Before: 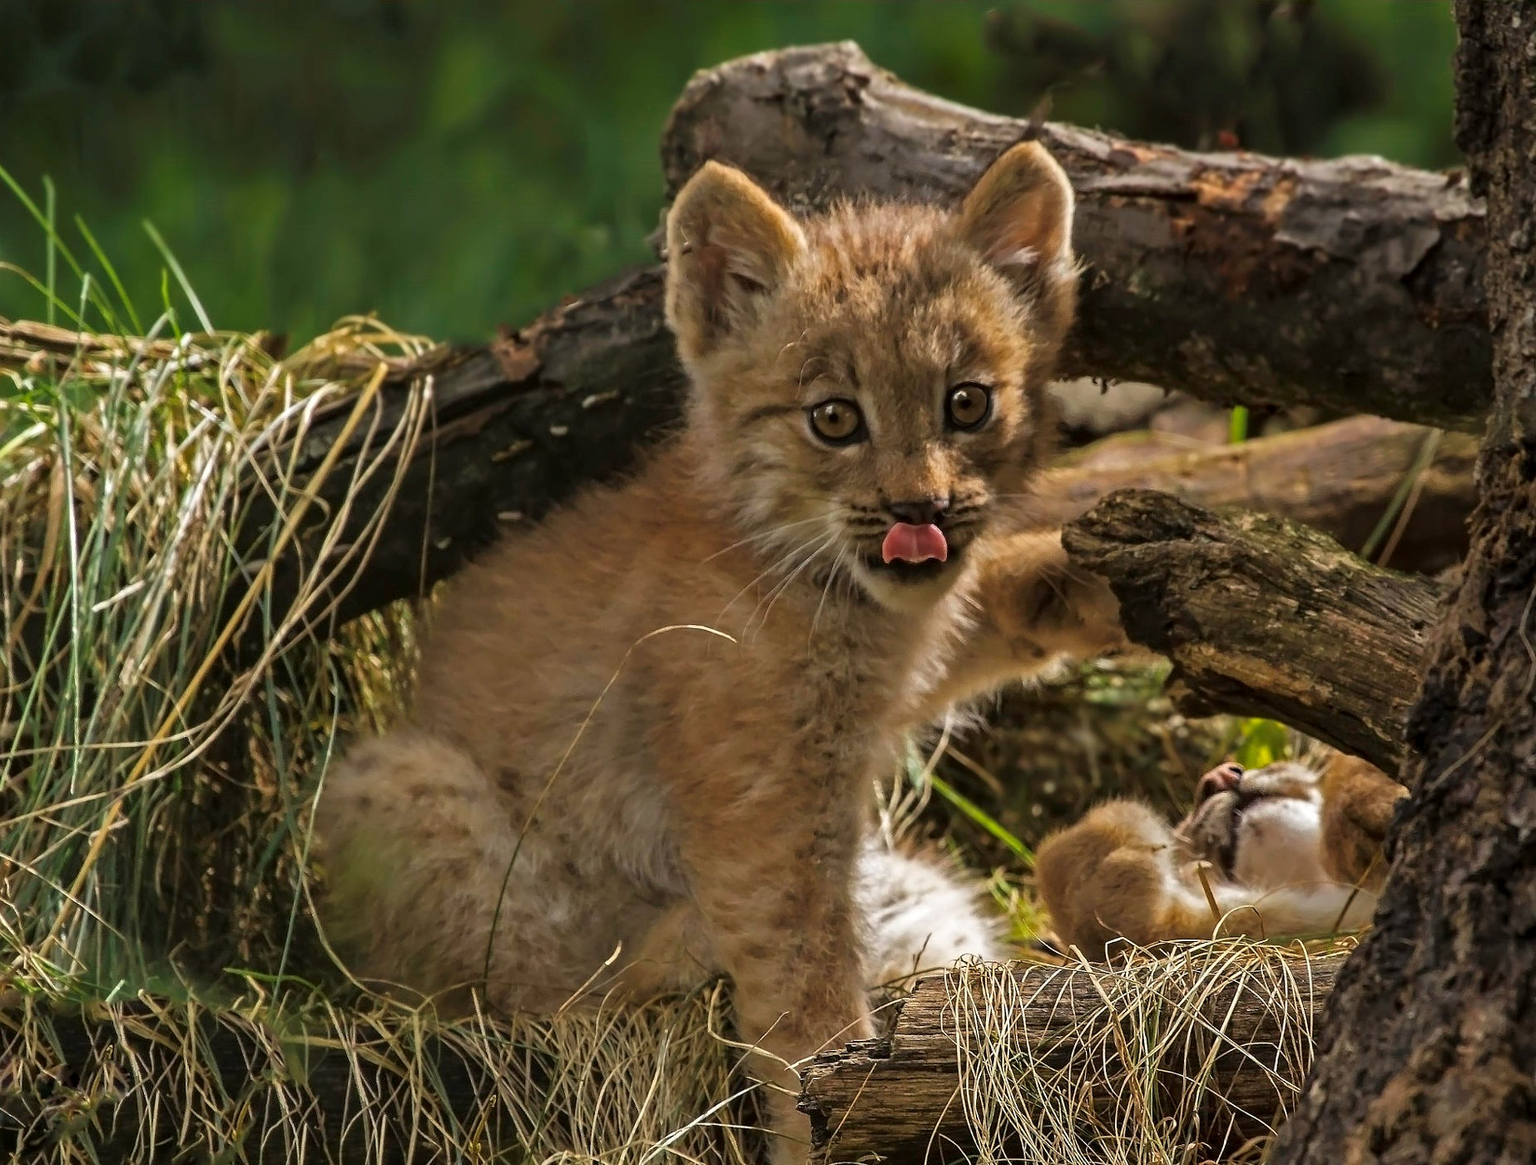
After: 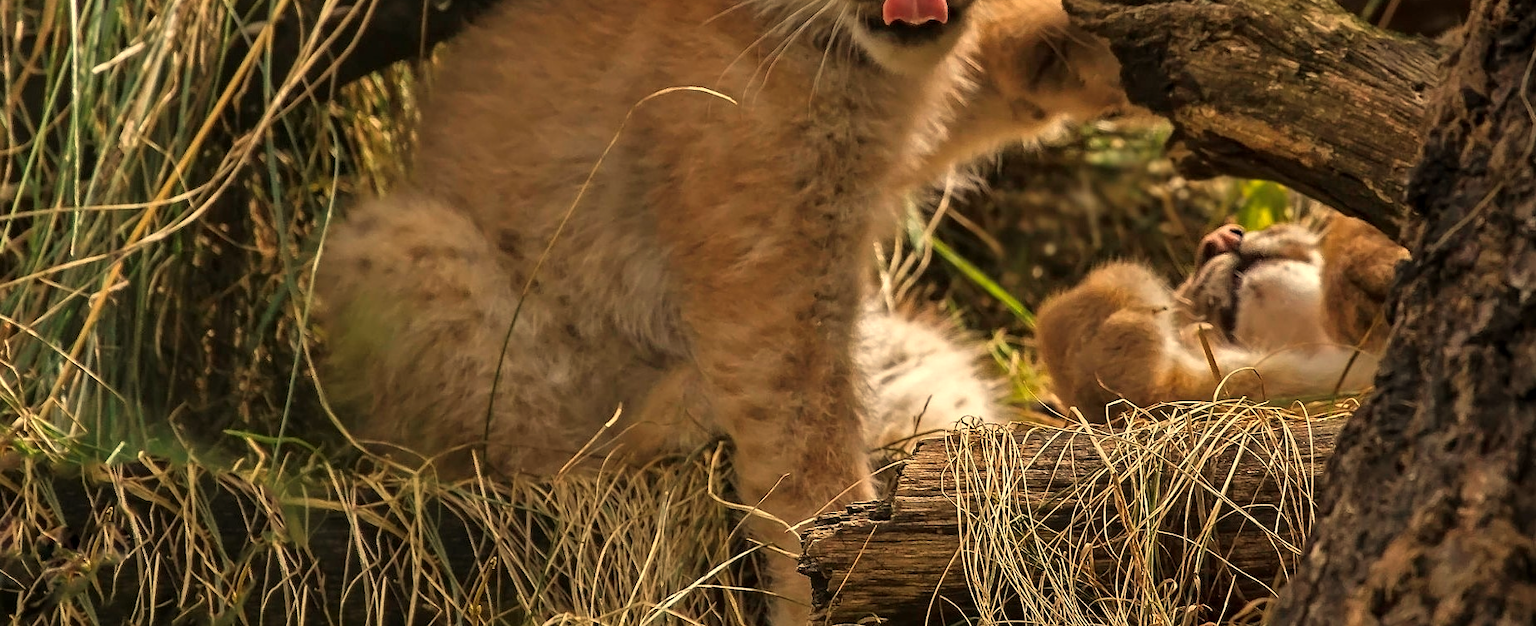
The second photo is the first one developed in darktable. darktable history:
white balance: red 1.123, blue 0.83
crop and rotate: top 46.237%
